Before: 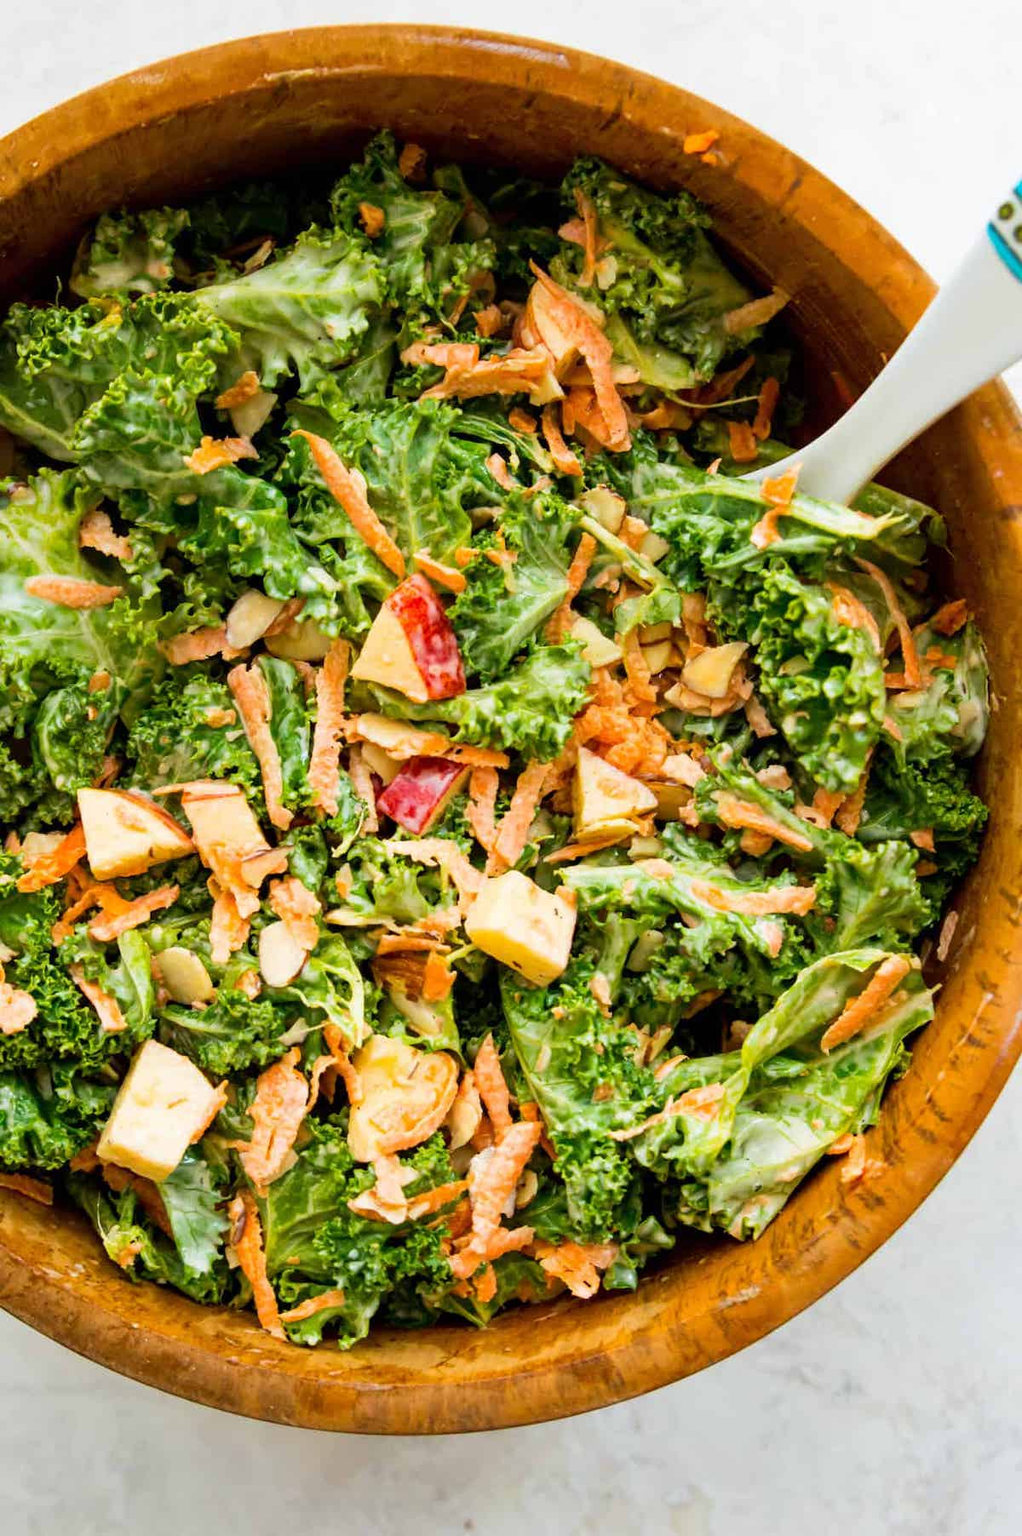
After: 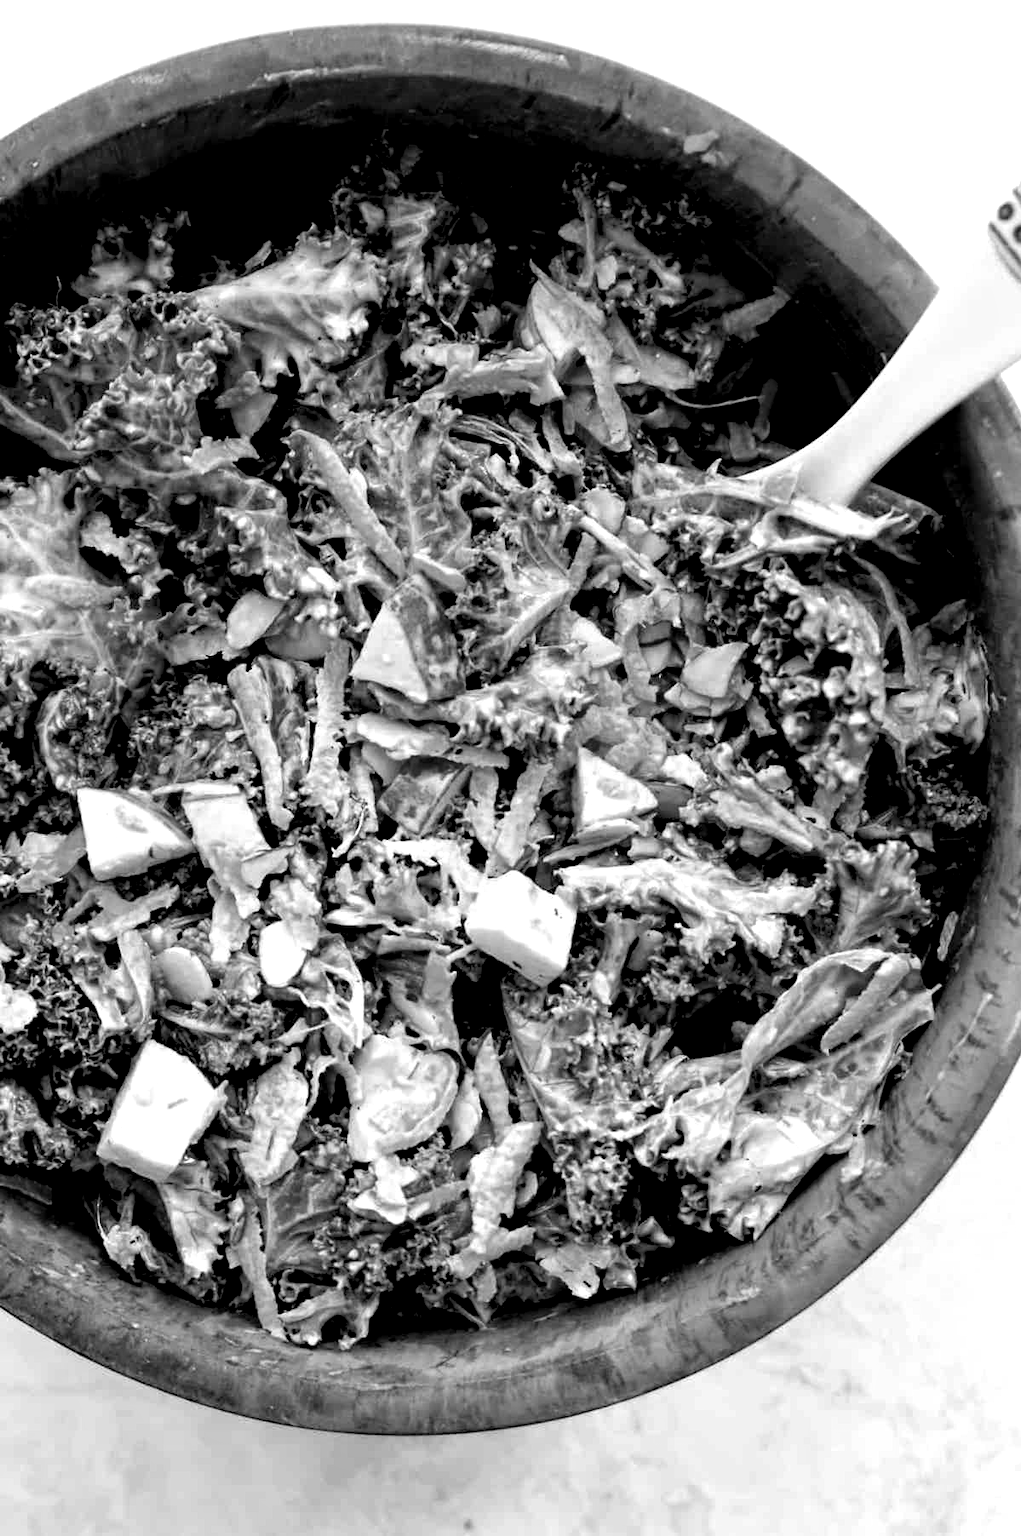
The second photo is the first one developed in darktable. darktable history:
exposure: black level correction 0.042, exposure 0.499 EV, compensate highlight preservation false
color calibration: output gray [0.23, 0.37, 0.4, 0], illuminant as shot in camera, x 0.358, y 0.373, temperature 4628.91 K
local contrast: highlights 101%, shadows 102%, detail 119%, midtone range 0.2
